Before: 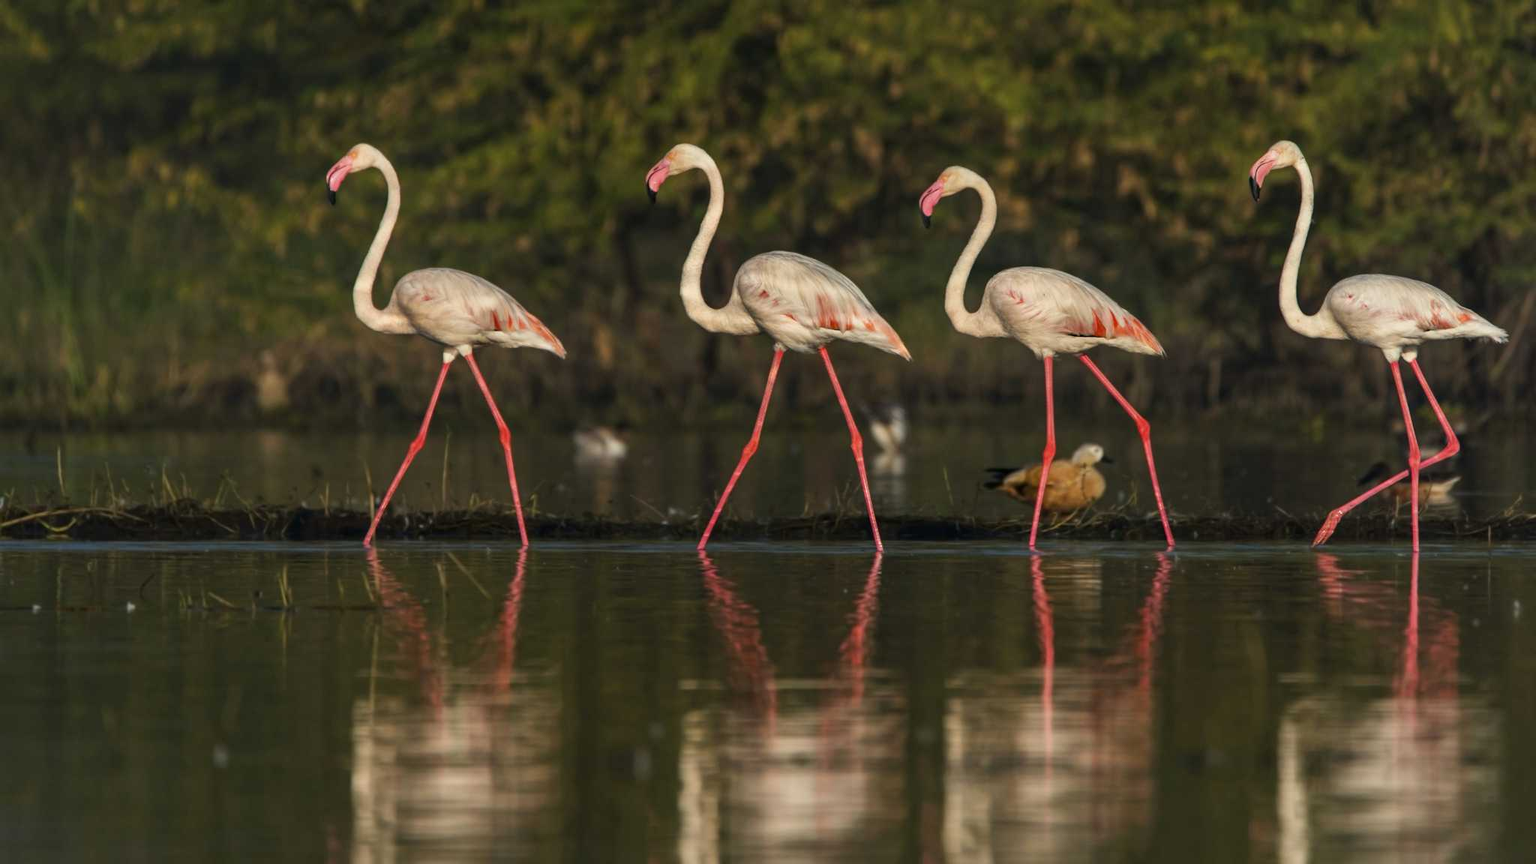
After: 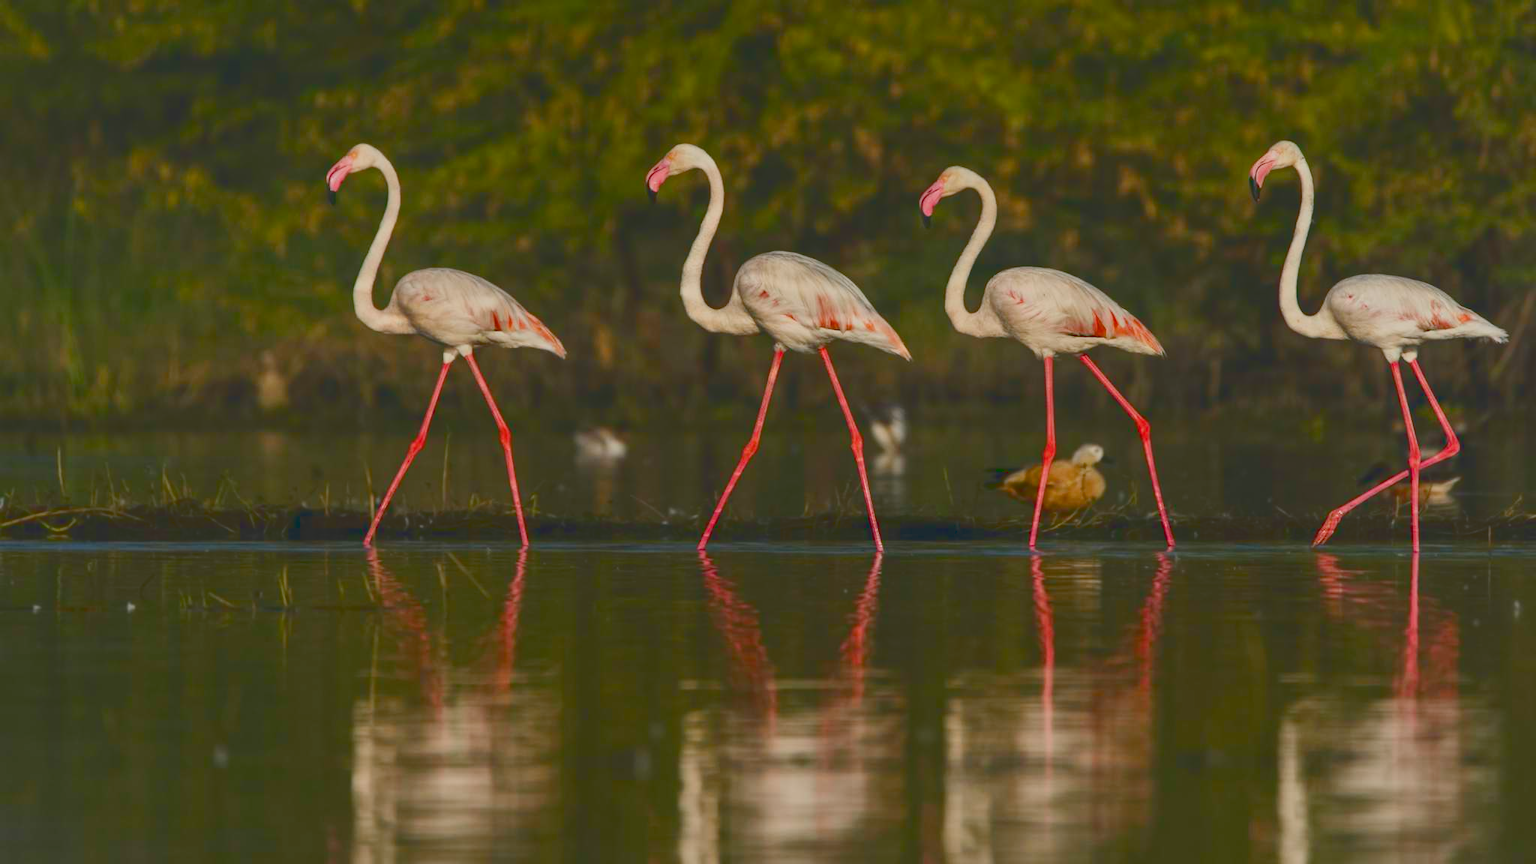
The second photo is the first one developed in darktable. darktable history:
tone curve: curves: ch0 [(0, 0.148) (0.191, 0.225) (0.712, 0.695) (0.864, 0.797) (1, 0.839)]
color balance rgb: shadows lift › chroma 1%, shadows lift › hue 113°, highlights gain › chroma 0.2%, highlights gain › hue 333°, perceptual saturation grading › global saturation 20%, perceptual saturation grading › highlights -25%, perceptual saturation grading › shadows 25%, contrast -10%
